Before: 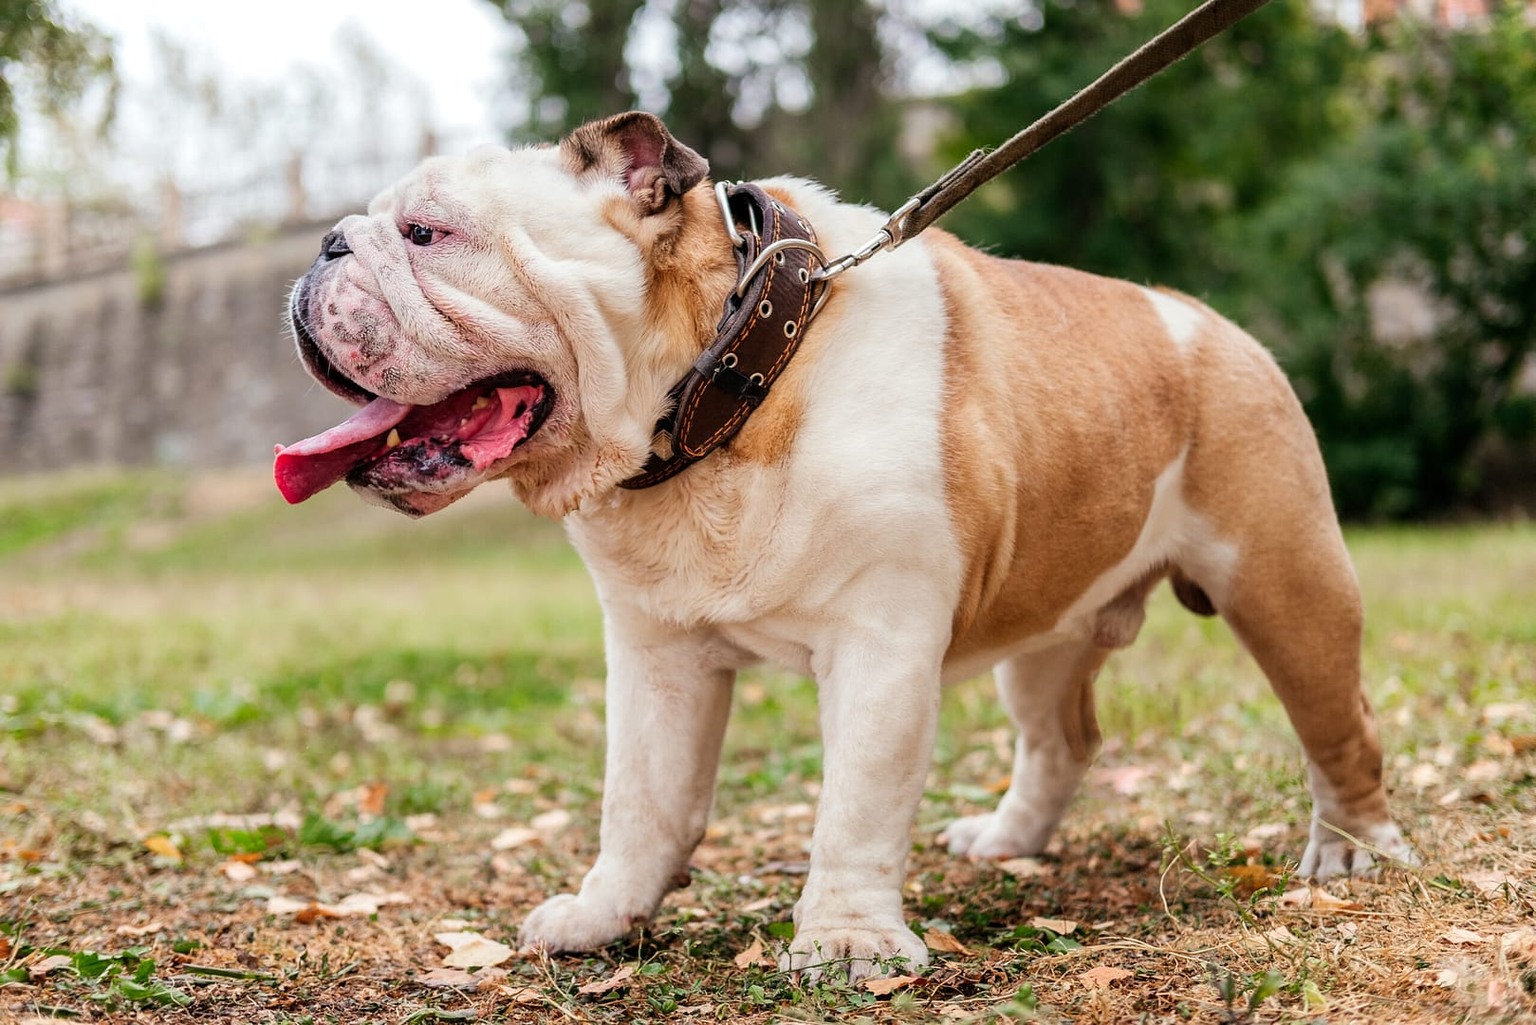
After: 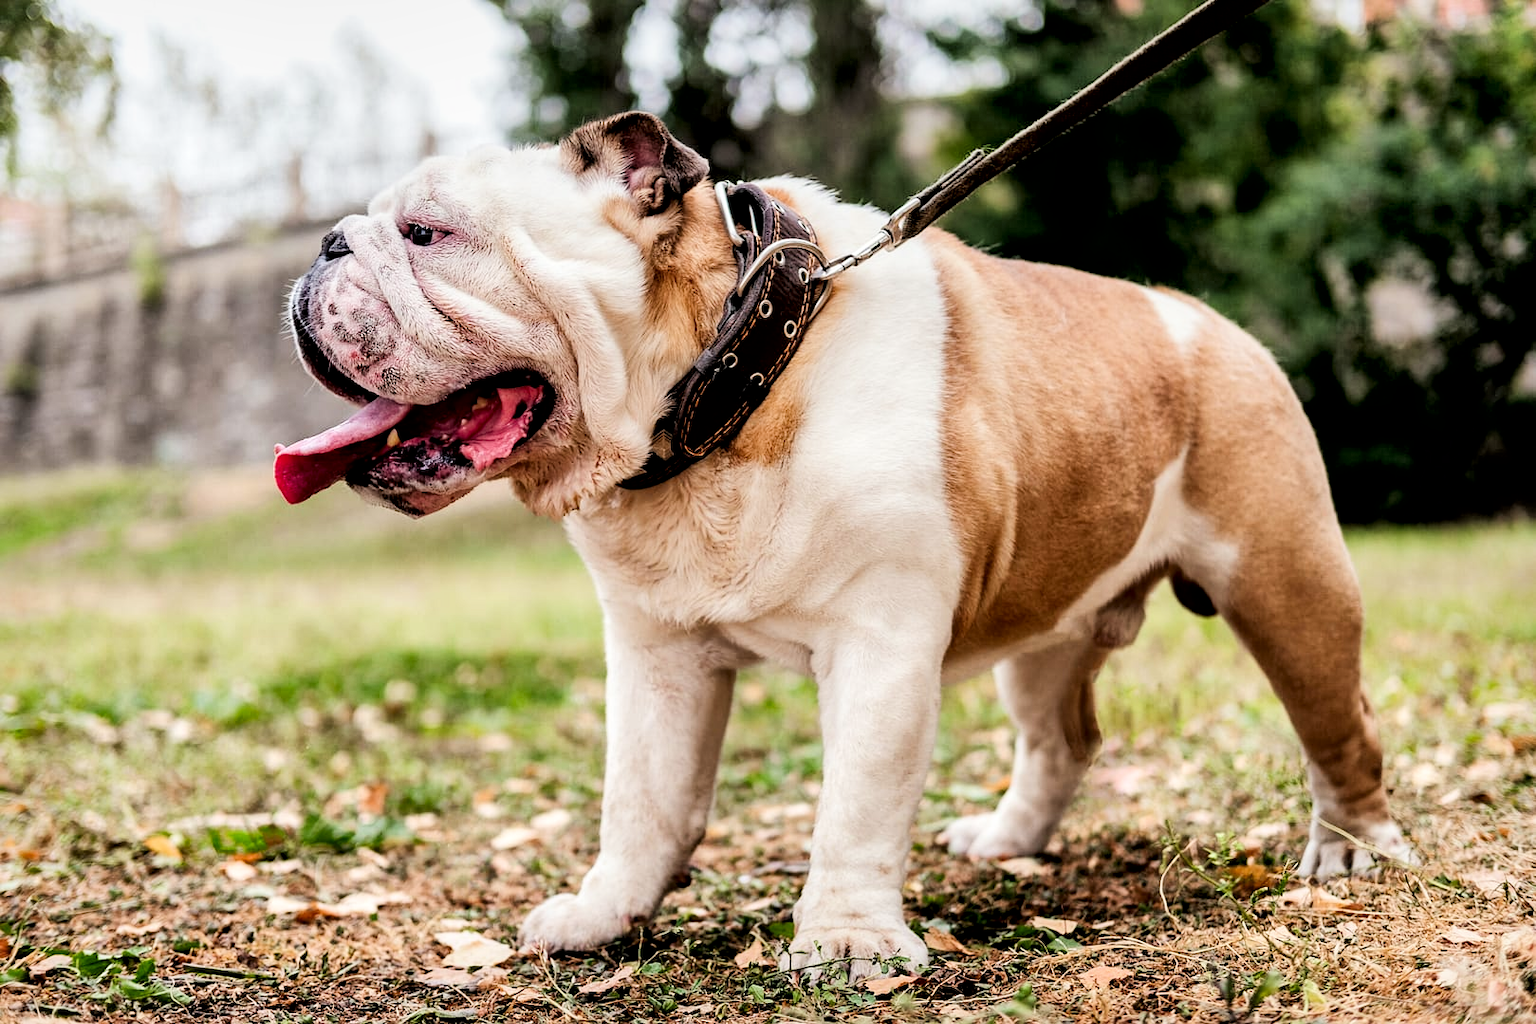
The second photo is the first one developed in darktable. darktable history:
filmic rgb: black relative exposure -7.7 EV, white relative exposure 4.38 EV, hardness 3.75, latitude 49.76%, contrast 1.101
exposure: black level correction 0.002, compensate highlight preservation false
tone equalizer: -8 EV -0.384 EV, -7 EV -0.371 EV, -6 EV -0.347 EV, -5 EV -0.216 EV, -3 EV 0.251 EV, -2 EV 0.313 EV, -1 EV 0.367 EV, +0 EV 0.427 EV, edges refinement/feathering 500, mask exposure compensation -1.57 EV, preserve details no
local contrast: mode bilateral grid, contrast 100, coarseness 100, detail 165%, midtone range 0.2
